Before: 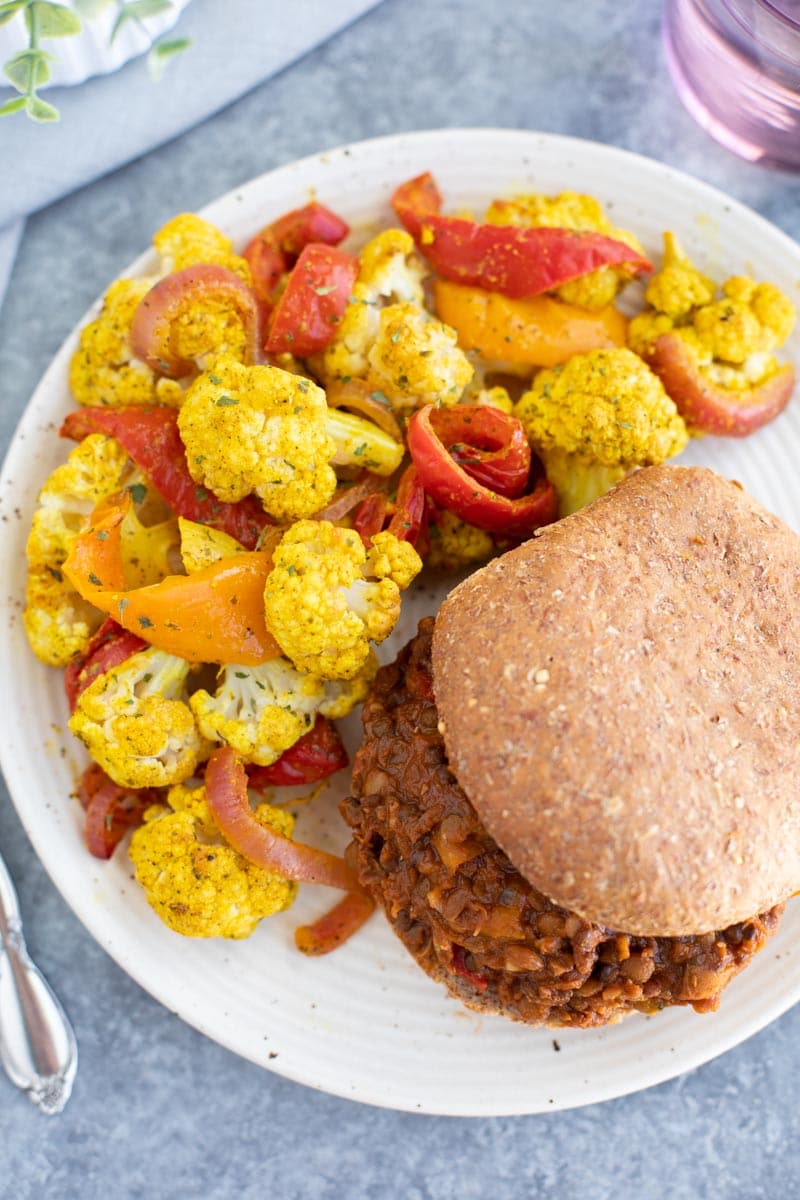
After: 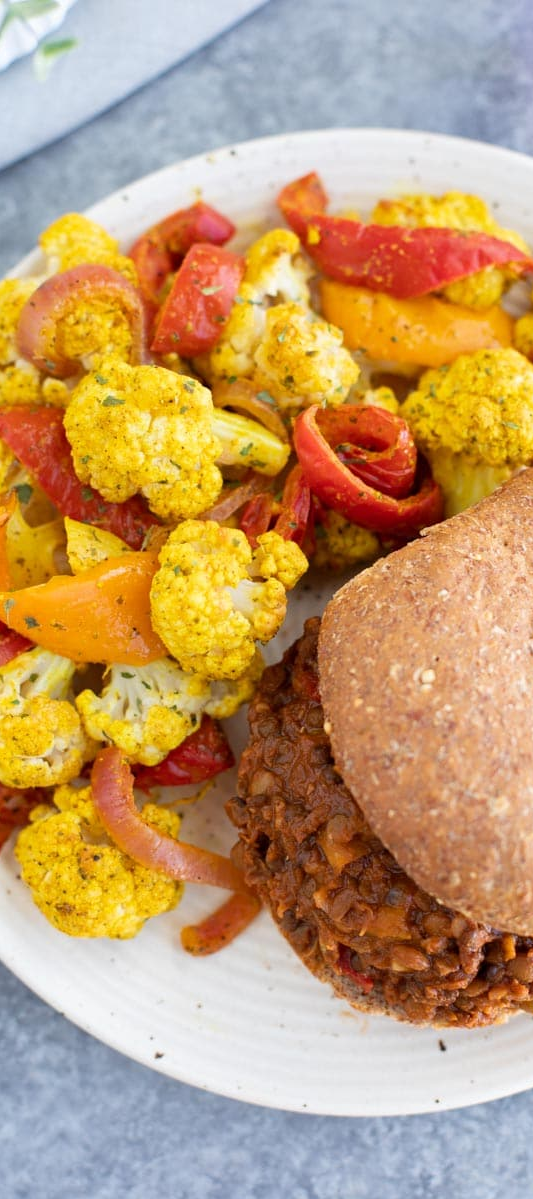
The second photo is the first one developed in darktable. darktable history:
crop and rotate: left 14.364%, right 18.976%
